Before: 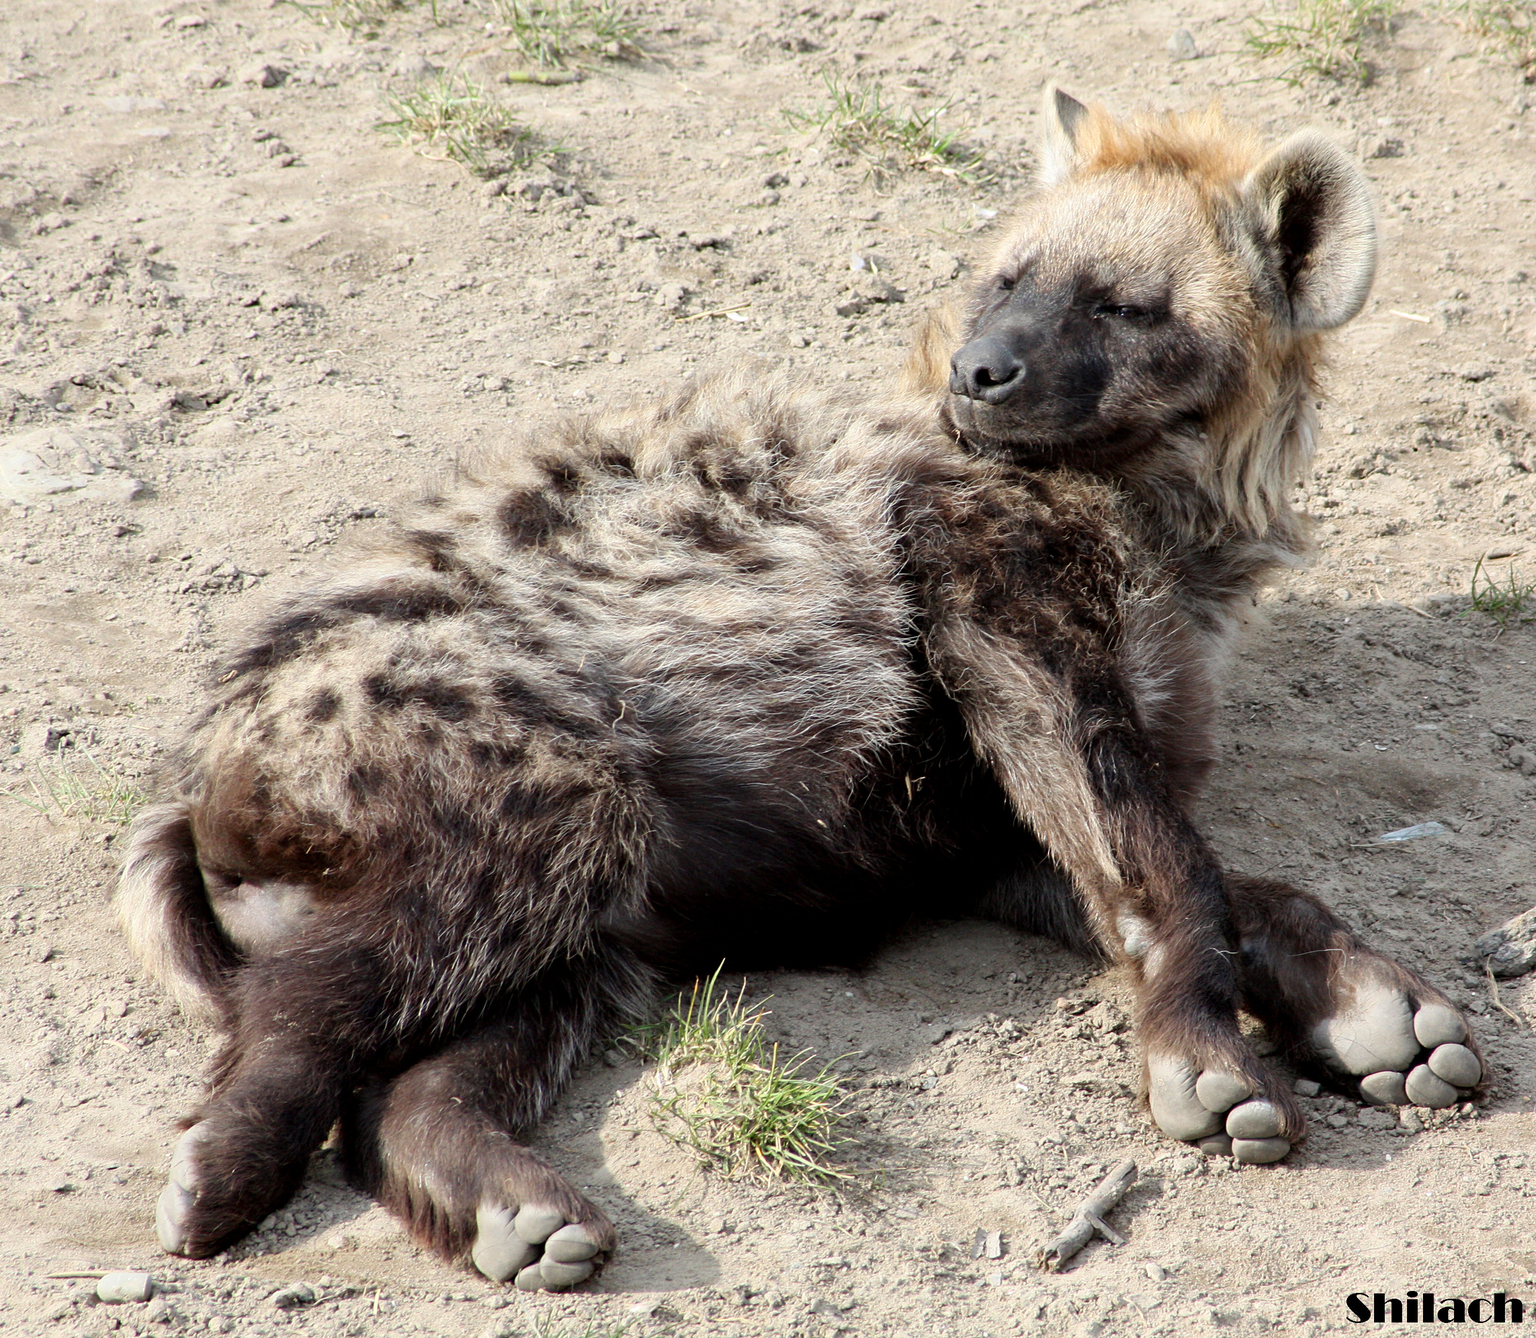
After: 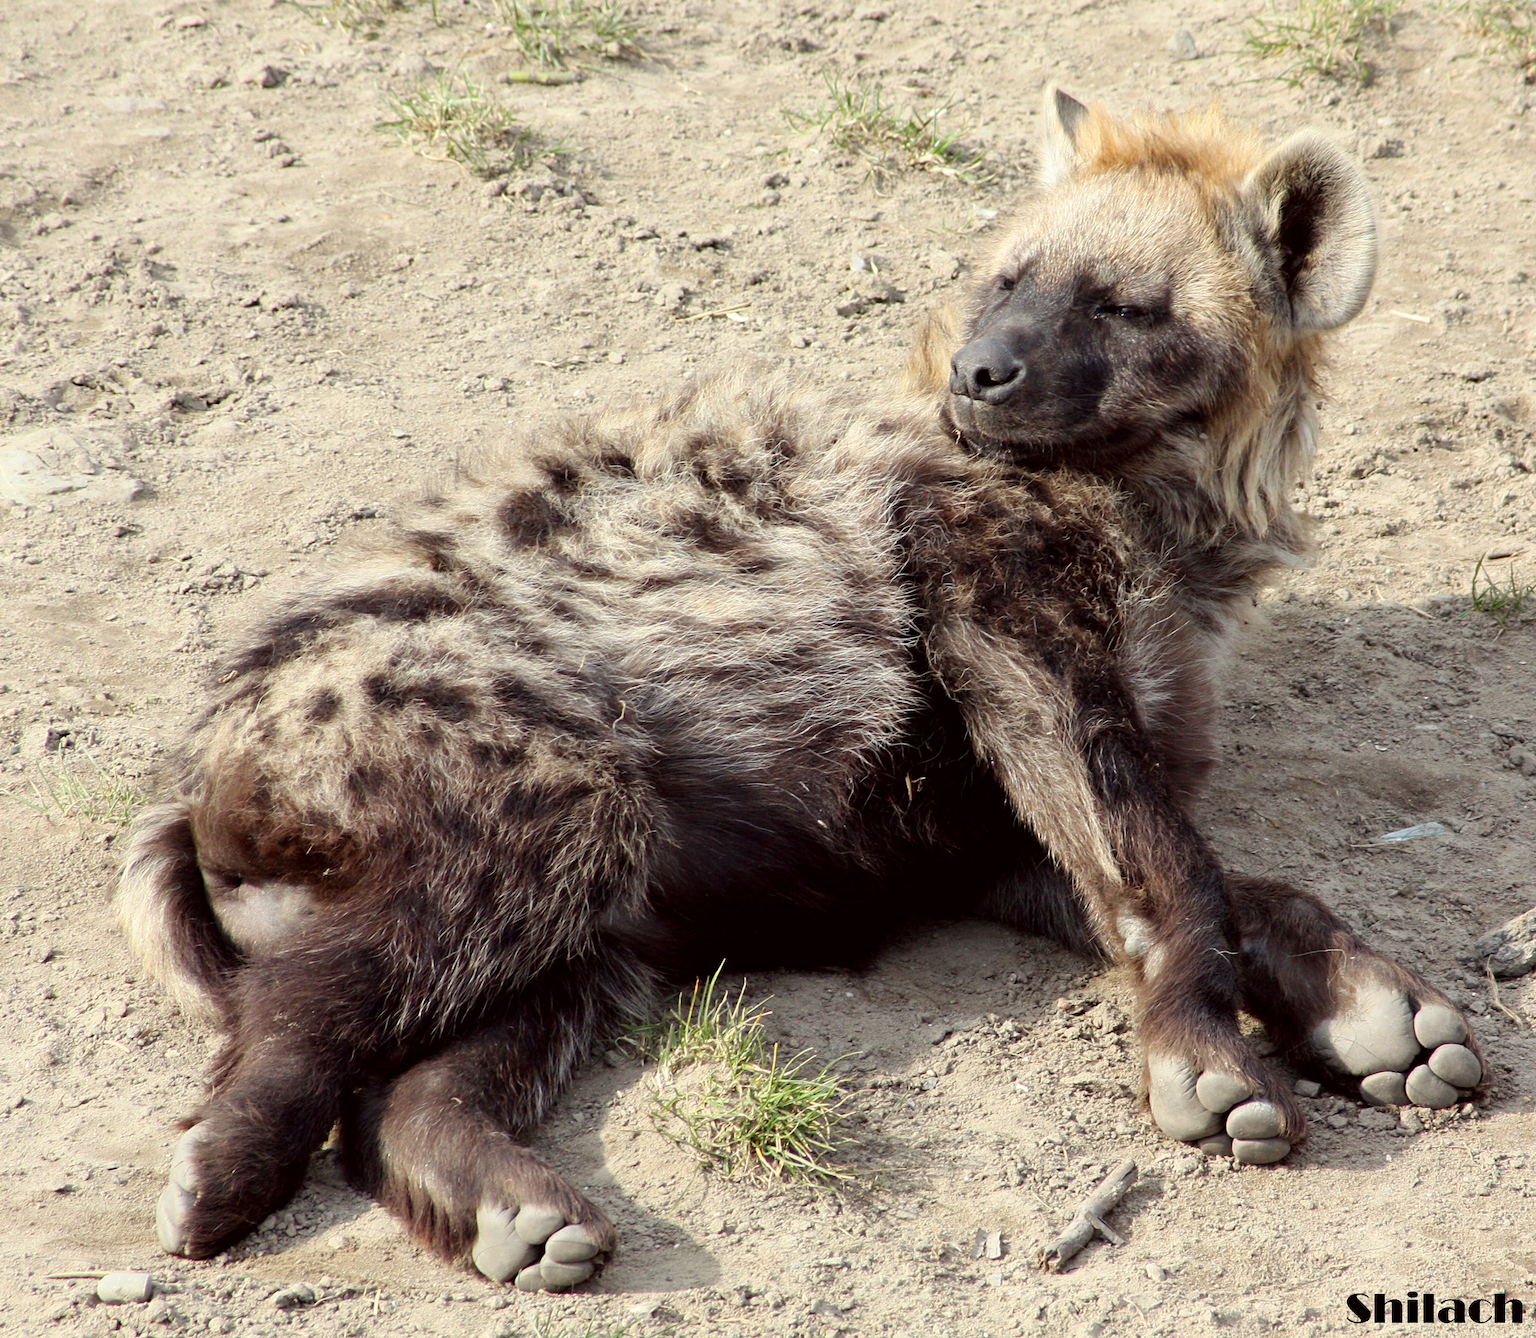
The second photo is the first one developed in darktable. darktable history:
color correction: highlights a* -1.14, highlights b* 4.63, shadows a* 3.67
